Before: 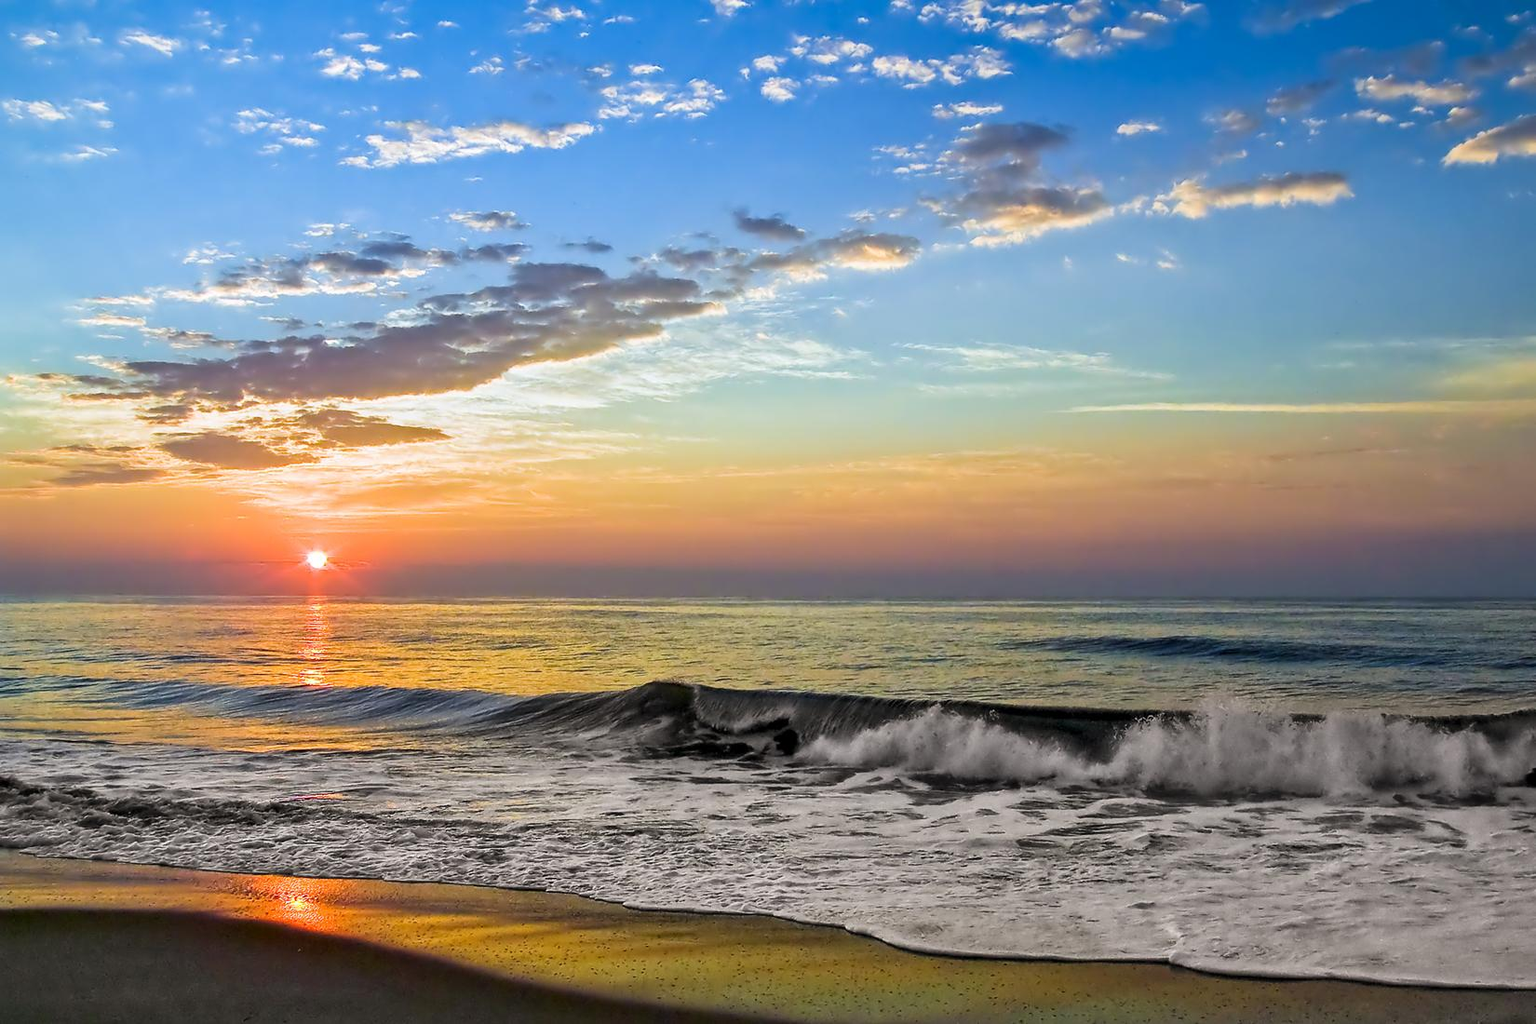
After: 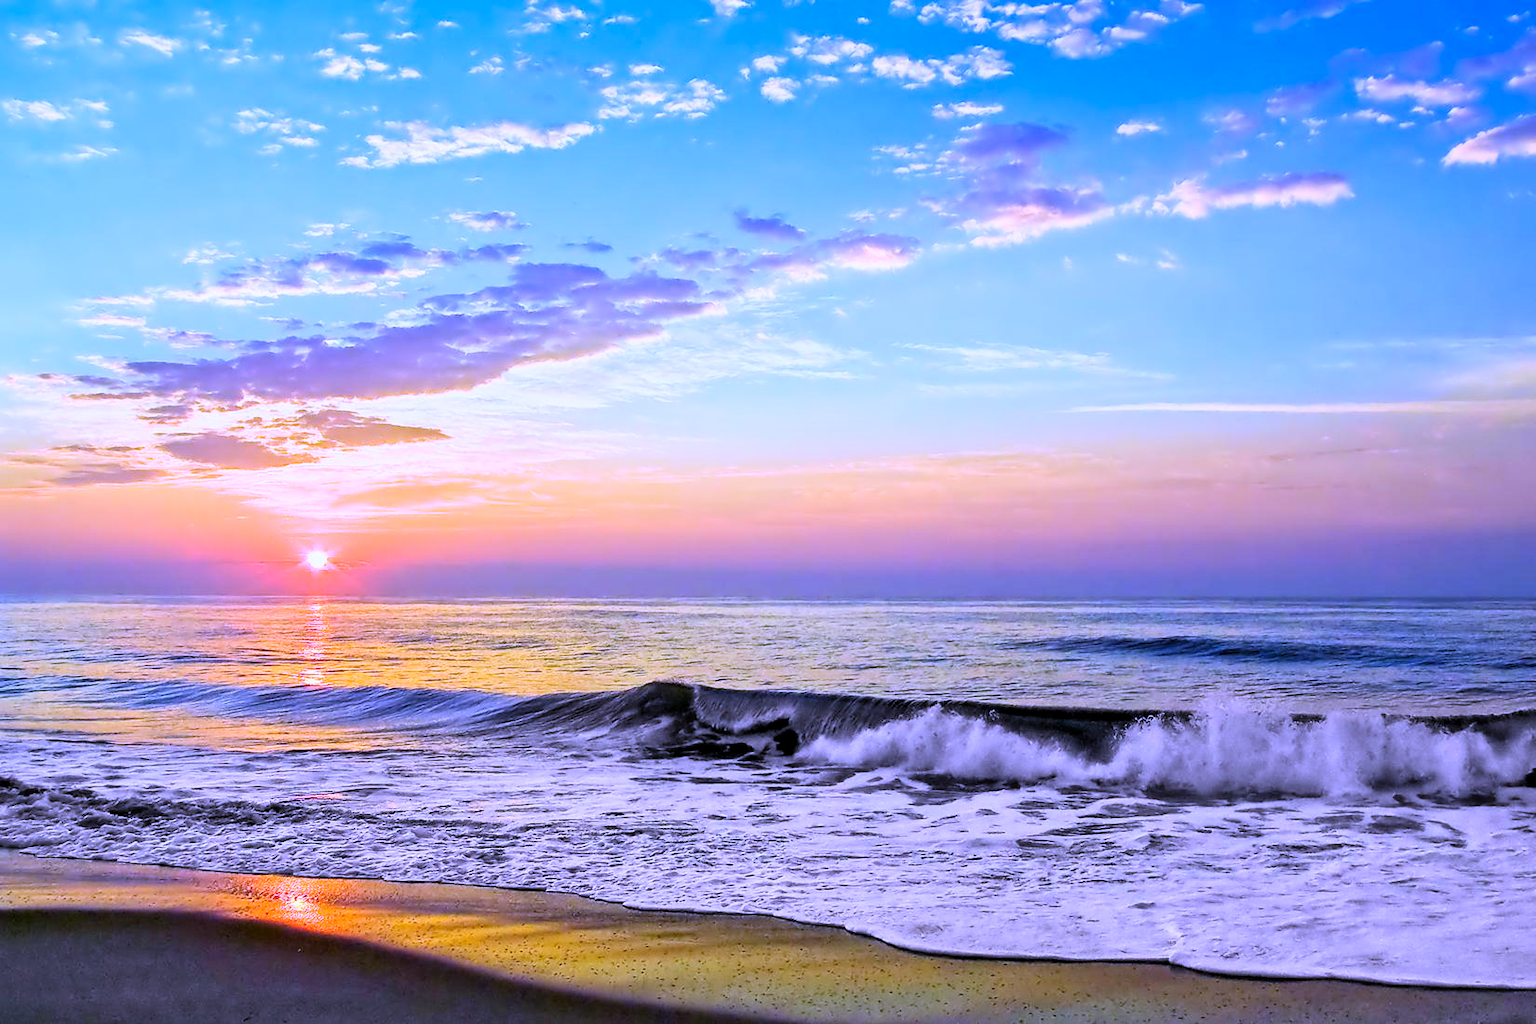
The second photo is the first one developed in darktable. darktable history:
tone curve: curves: ch0 [(0, 0) (0.004, 0.001) (0.133, 0.151) (0.325, 0.399) (0.475, 0.579) (0.832, 0.902) (1, 1)], color space Lab, linked channels, preserve colors none
white balance: red 0.98, blue 1.61
